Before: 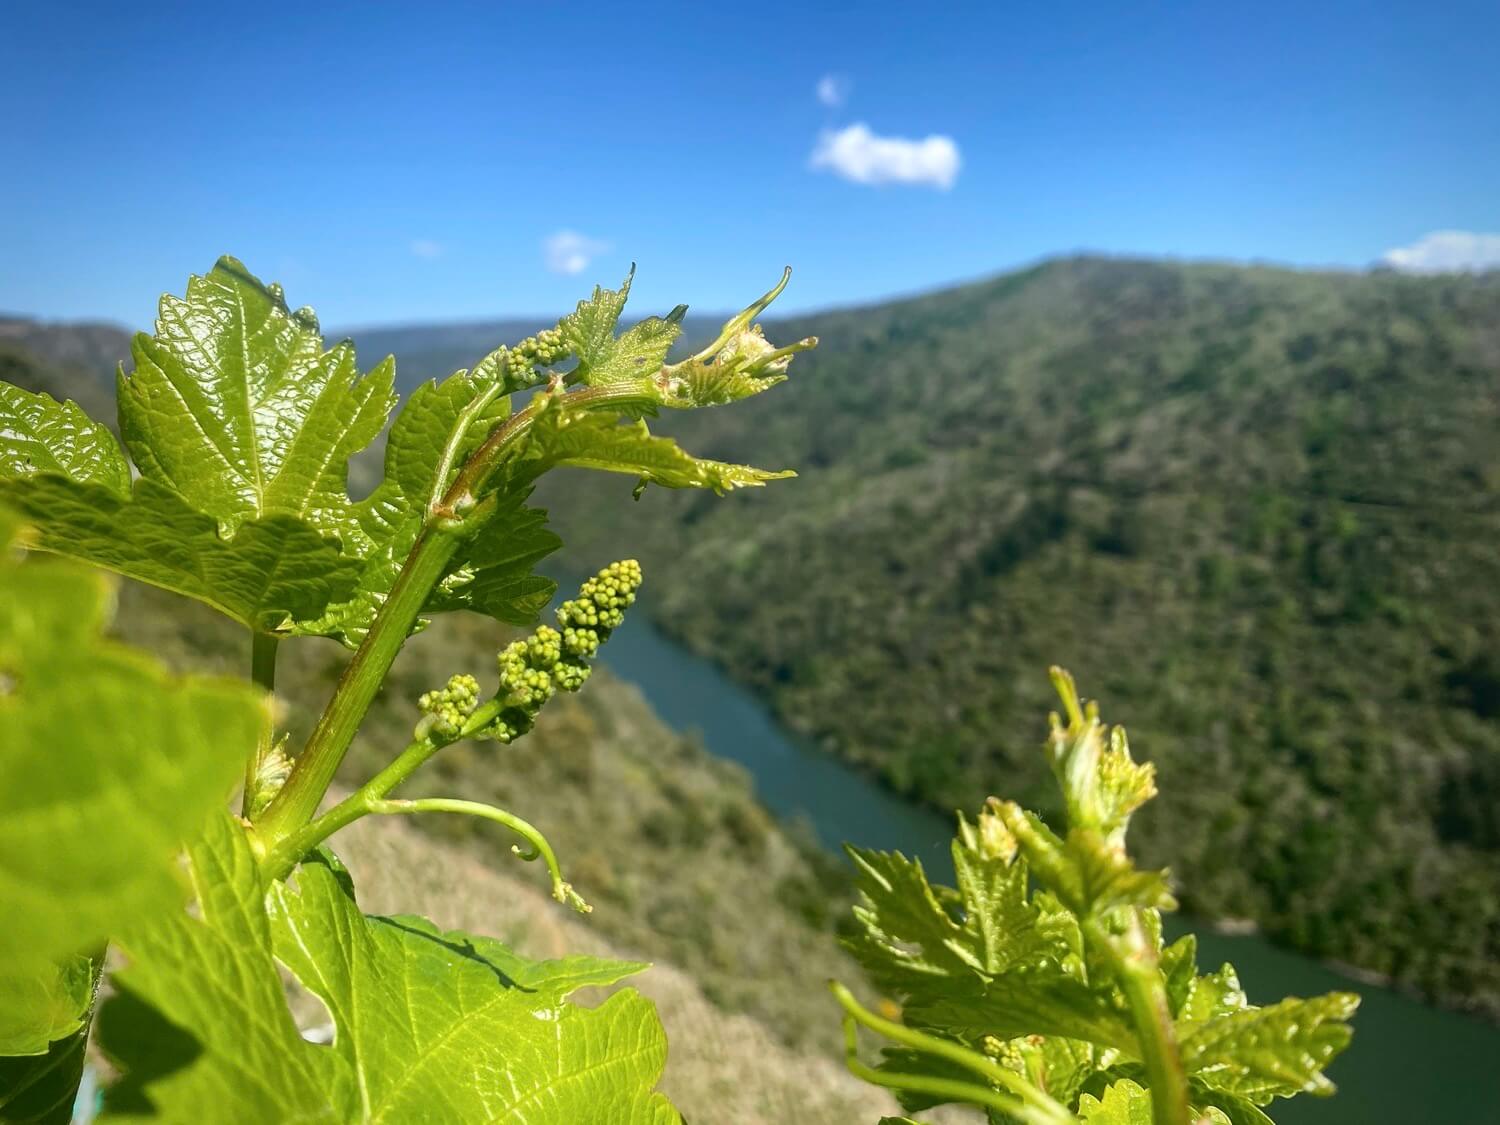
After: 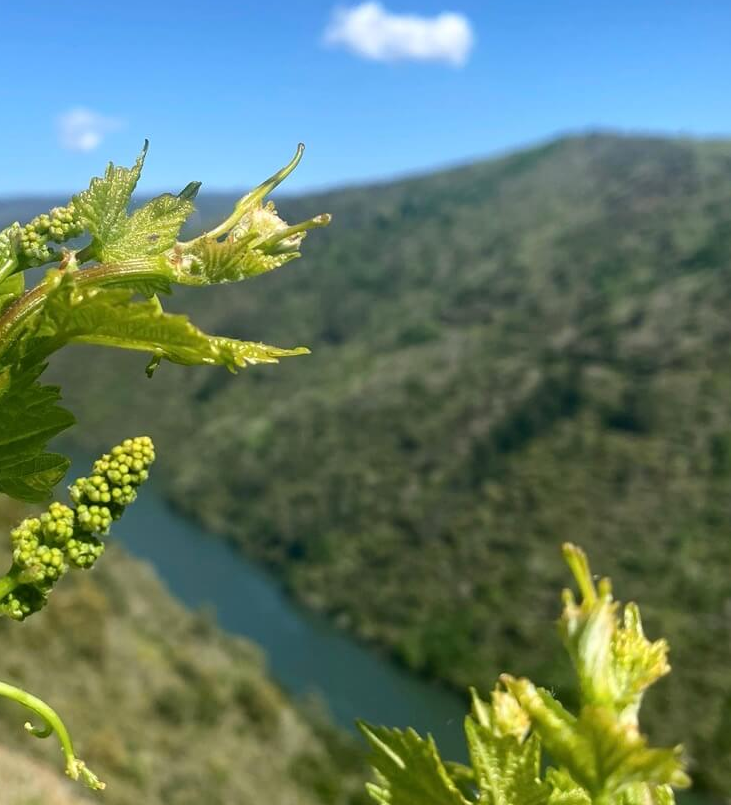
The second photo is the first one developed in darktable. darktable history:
crop: left 32.49%, top 10.939%, right 18.76%, bottom 17.472%
